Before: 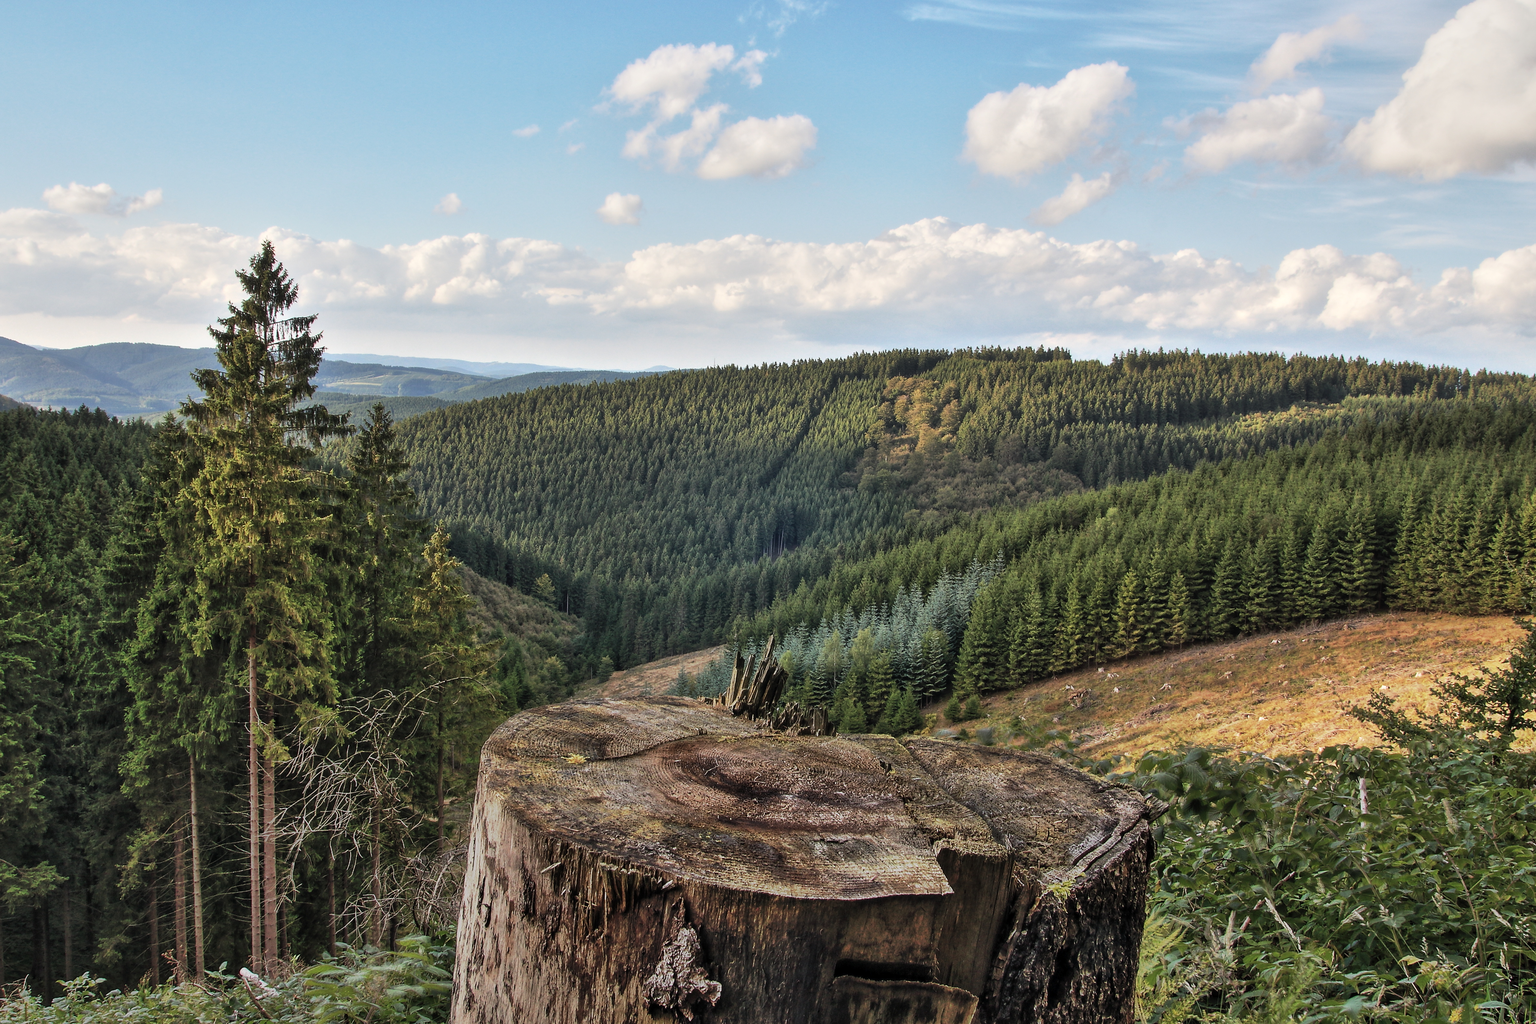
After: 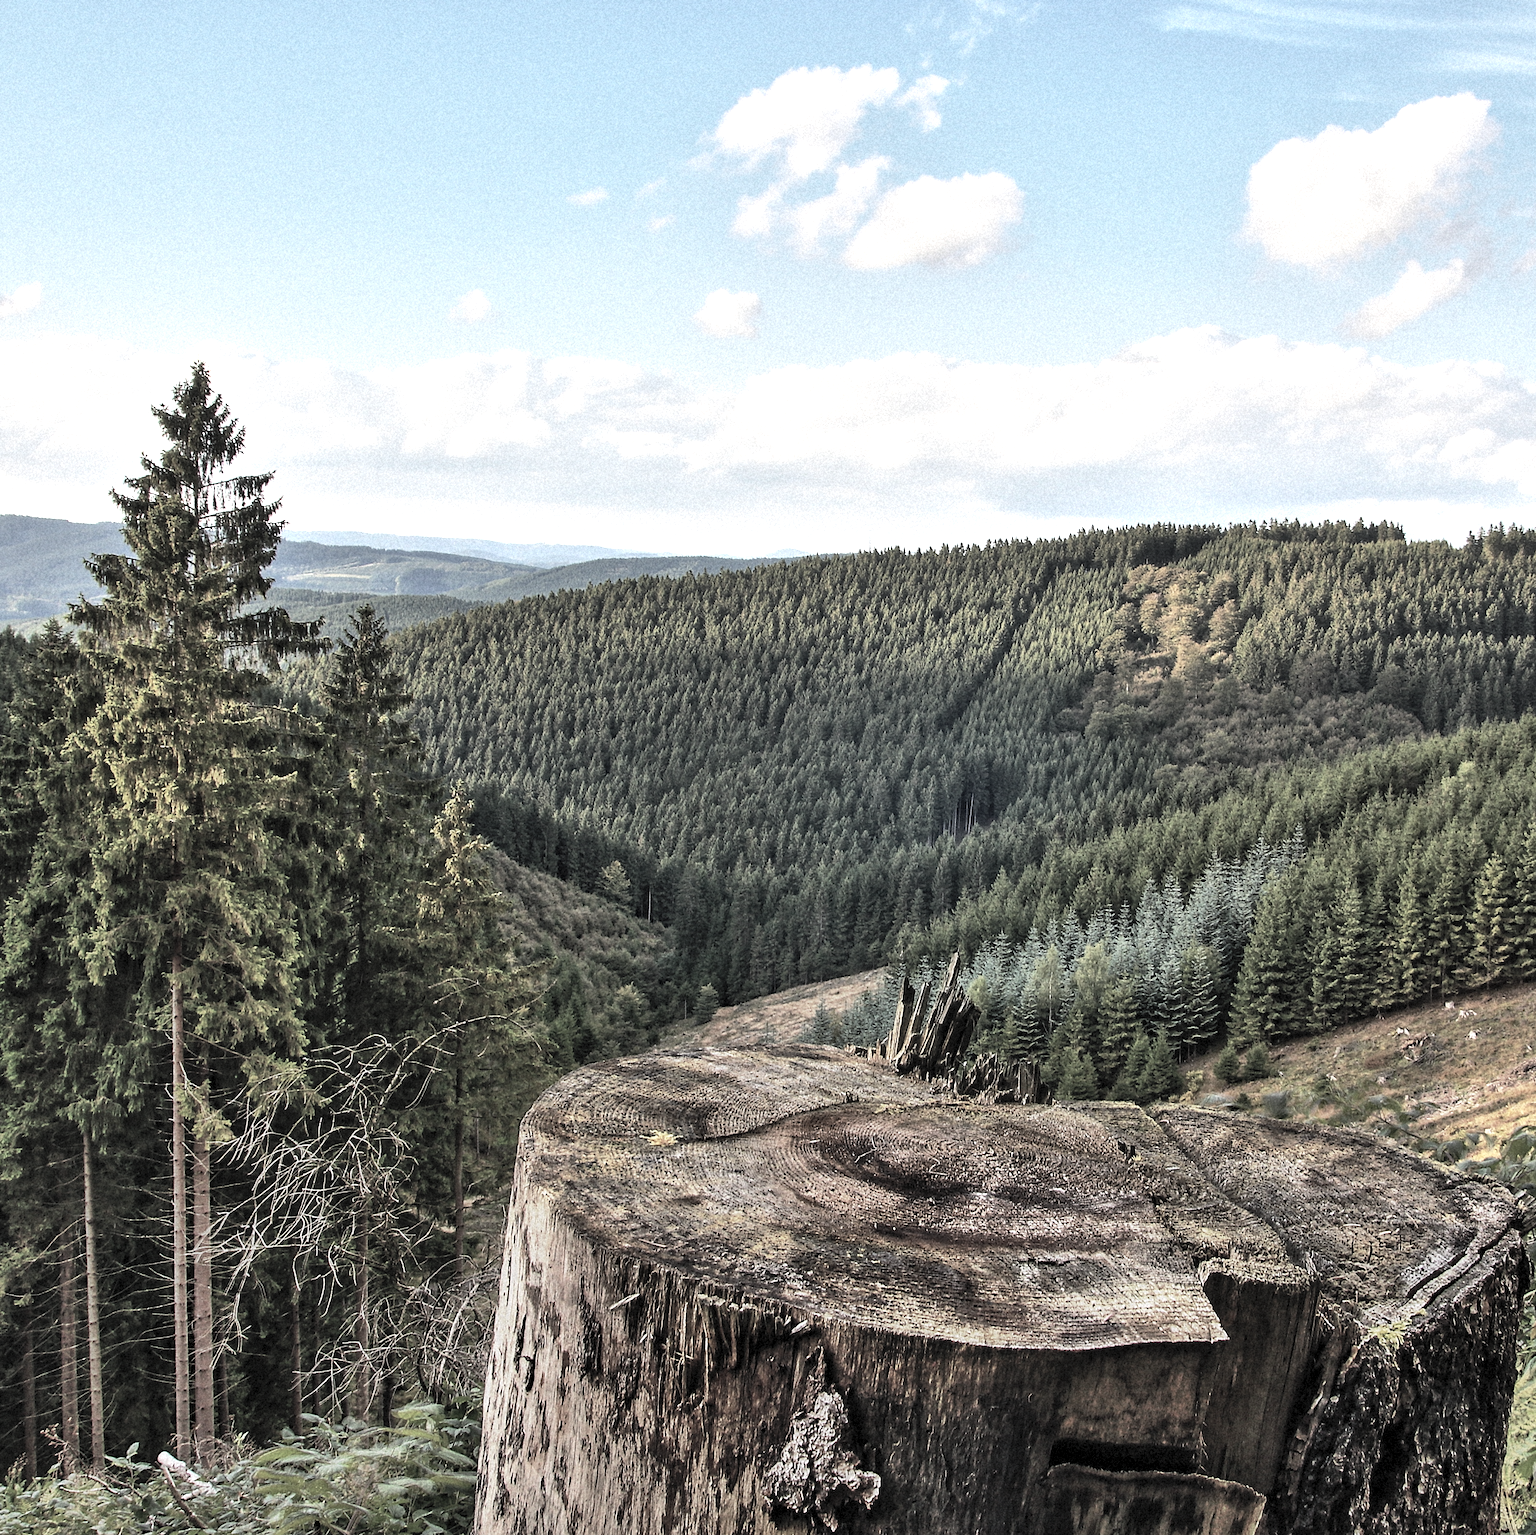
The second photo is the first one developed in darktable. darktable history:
grain: mid-tones bias 0%
haze removal: strength 0.29, distance 0.25, compatibility mode true, adaptive false
contrast brightness saturation: brightness 0.18, saturation -0.5
tone equalizer: -8 EV -0.75 EV, -7 EV -0.7 EV, -6 EV -0.6 EV, -5 EV -0.4 EV, -3 EV 0.4 EV, -2 EV 0.6 EV, -1 EV 0.7 EV, +0 EV 0.75 EV, edges refinement/feathering 500, mask exposure compensation -1.57 EV, preserve details no
crop and rotate: left 8.786%, right 24.548%
